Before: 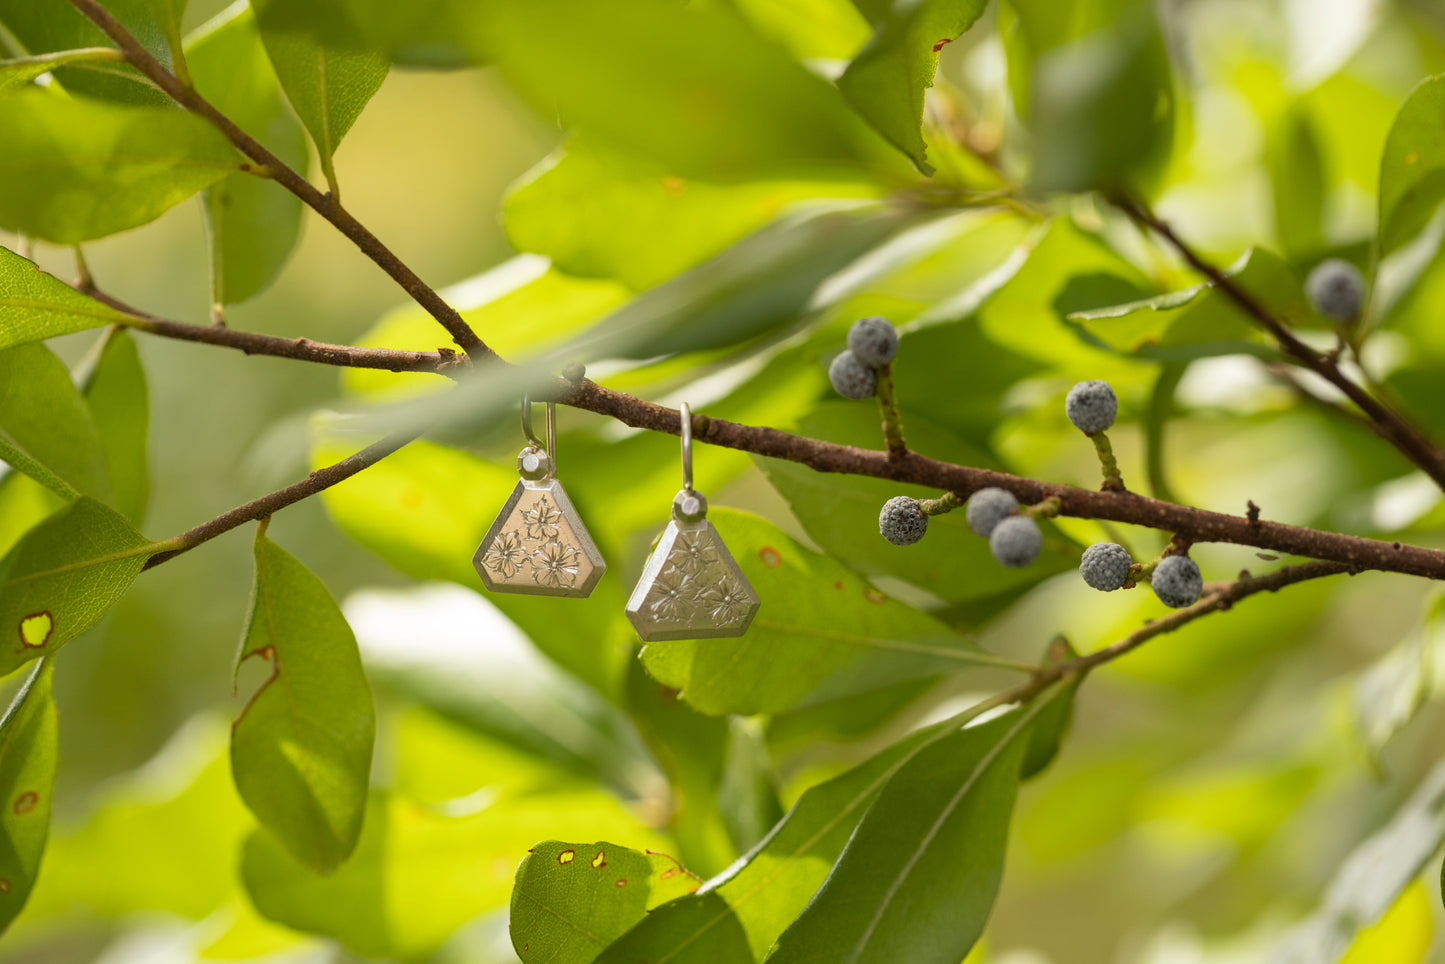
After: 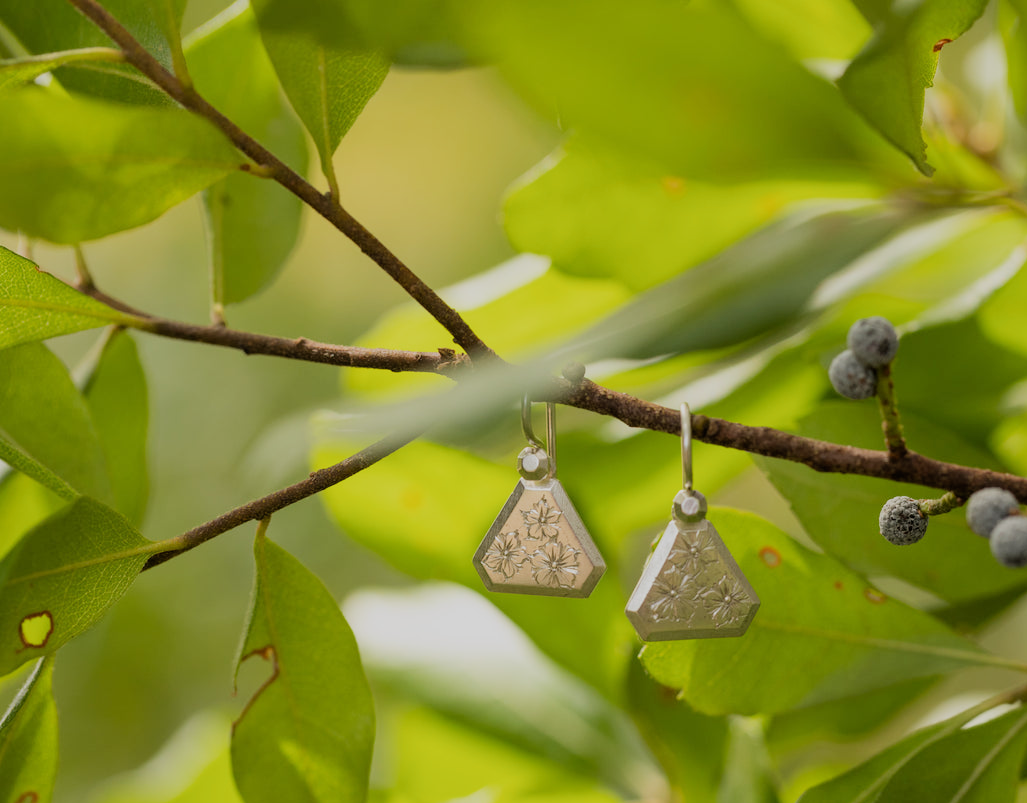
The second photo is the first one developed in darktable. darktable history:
filmic rgb: black relative exposure -7.65 EV, white relative exposure 4.56 EV, hardness 3.61
crop: right 28.885%, bottom 16.626%
